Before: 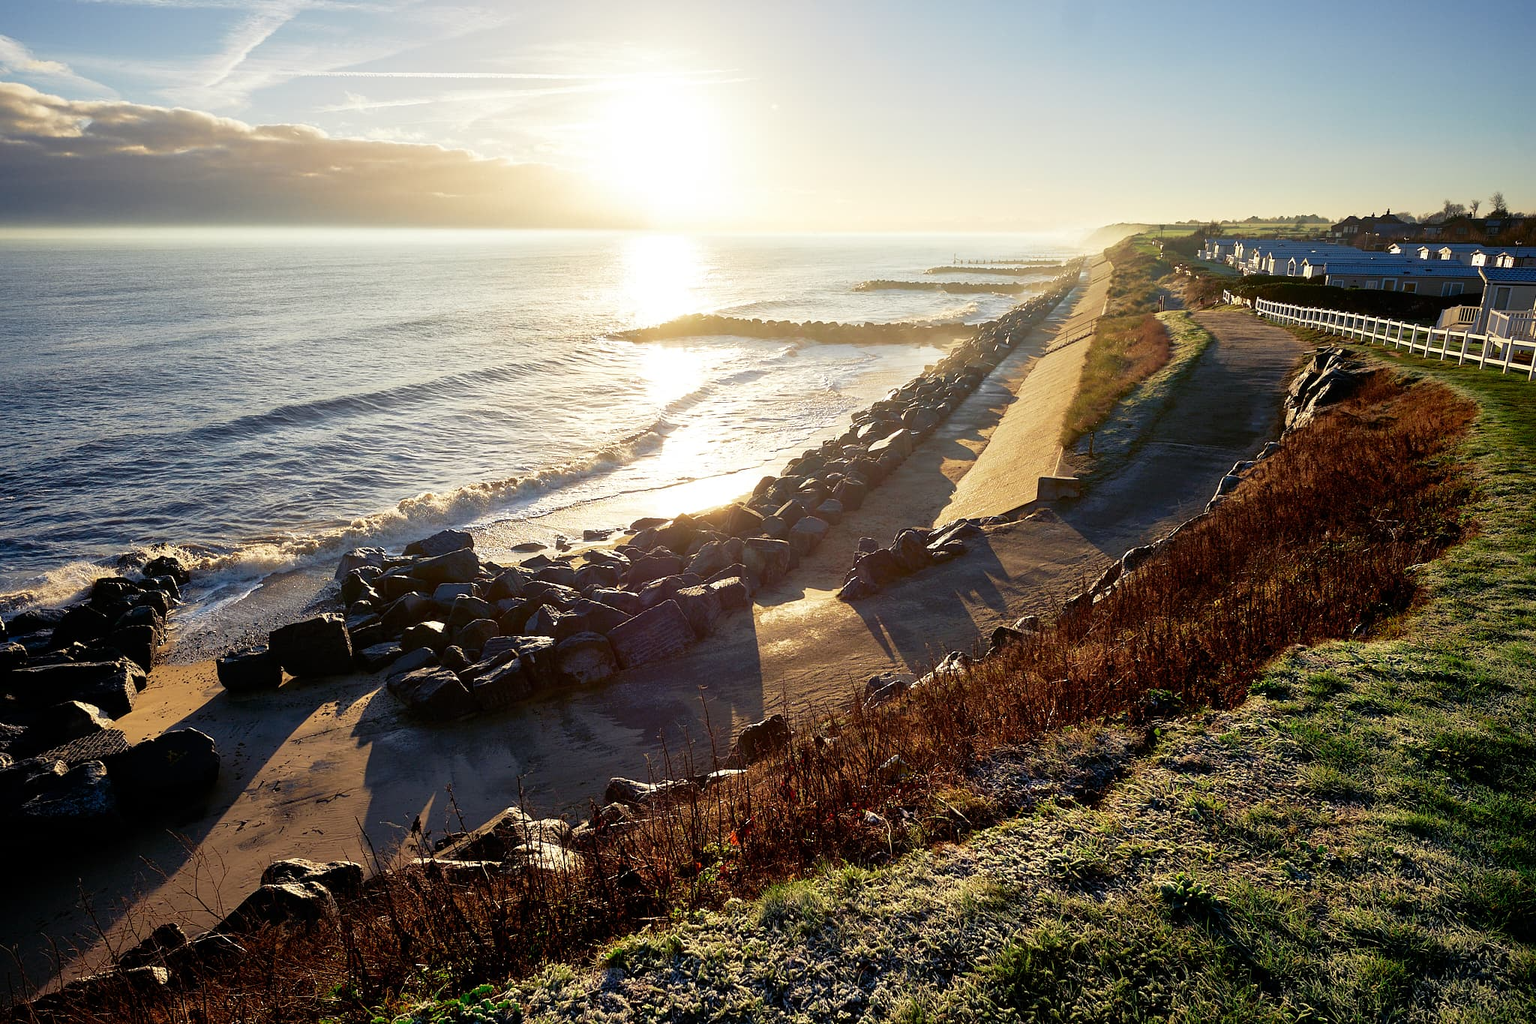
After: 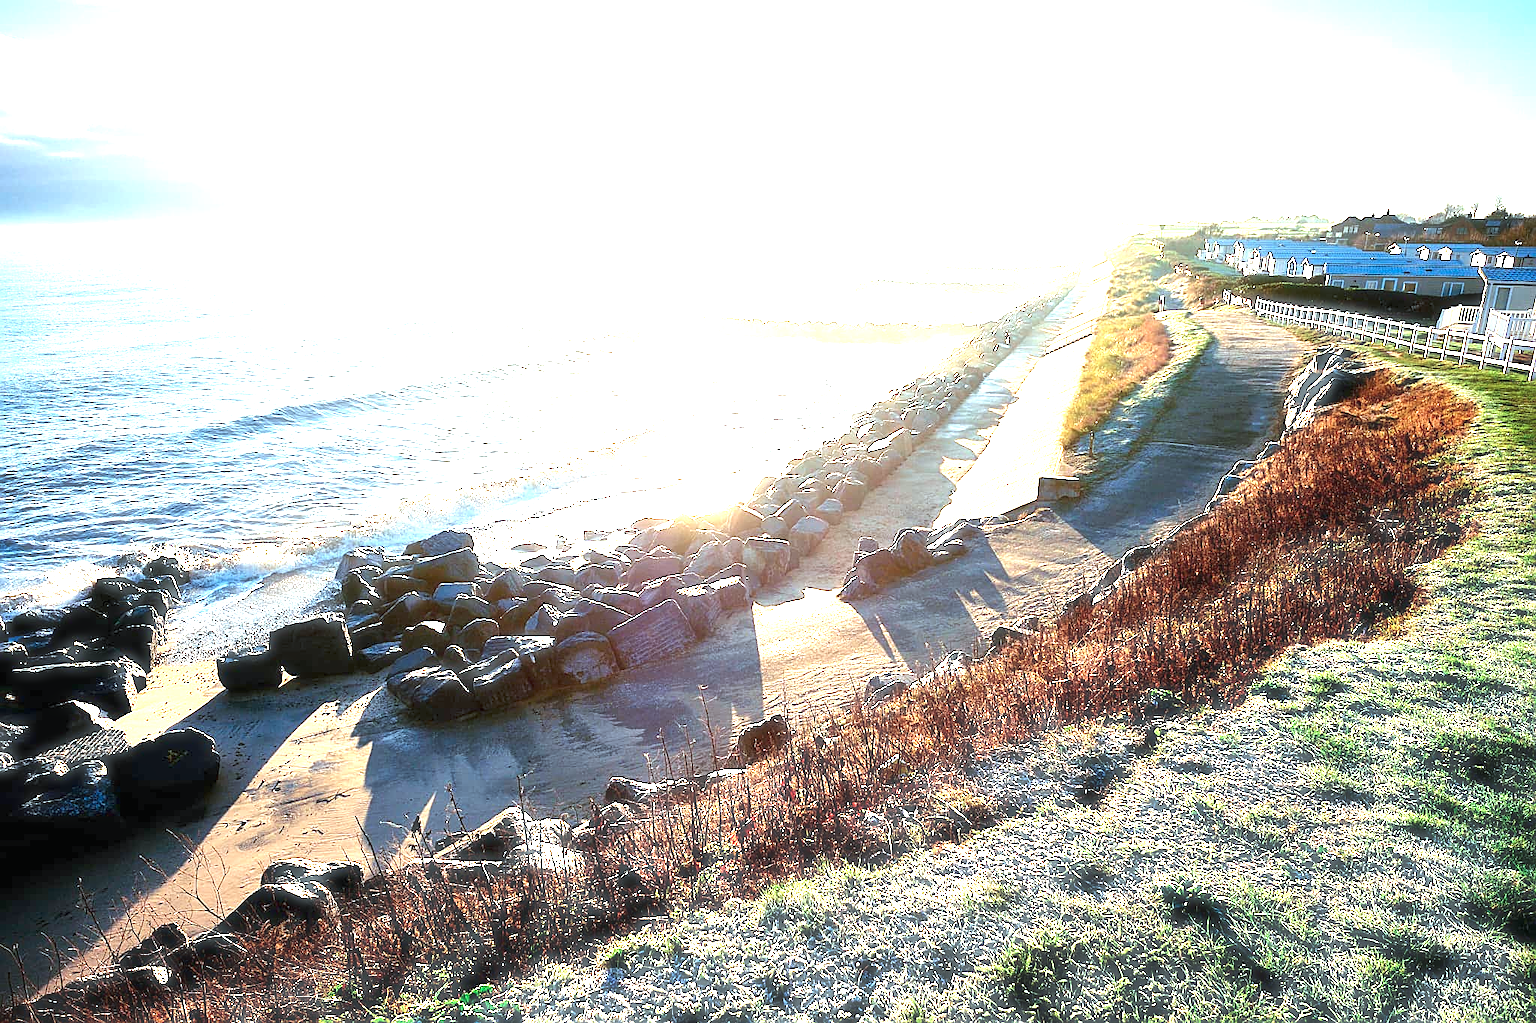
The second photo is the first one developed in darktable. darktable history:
haze removal: strength -0.1, adaptive false
color correction: highlights a* -10.04, highlights b* -10.37
exposure: black level correction 0, exposure 1.5 EV, compensate exposure bias true, compensate highlight preservation false
sharpen: on, module defaults
tone equalizer: on, module defaults
